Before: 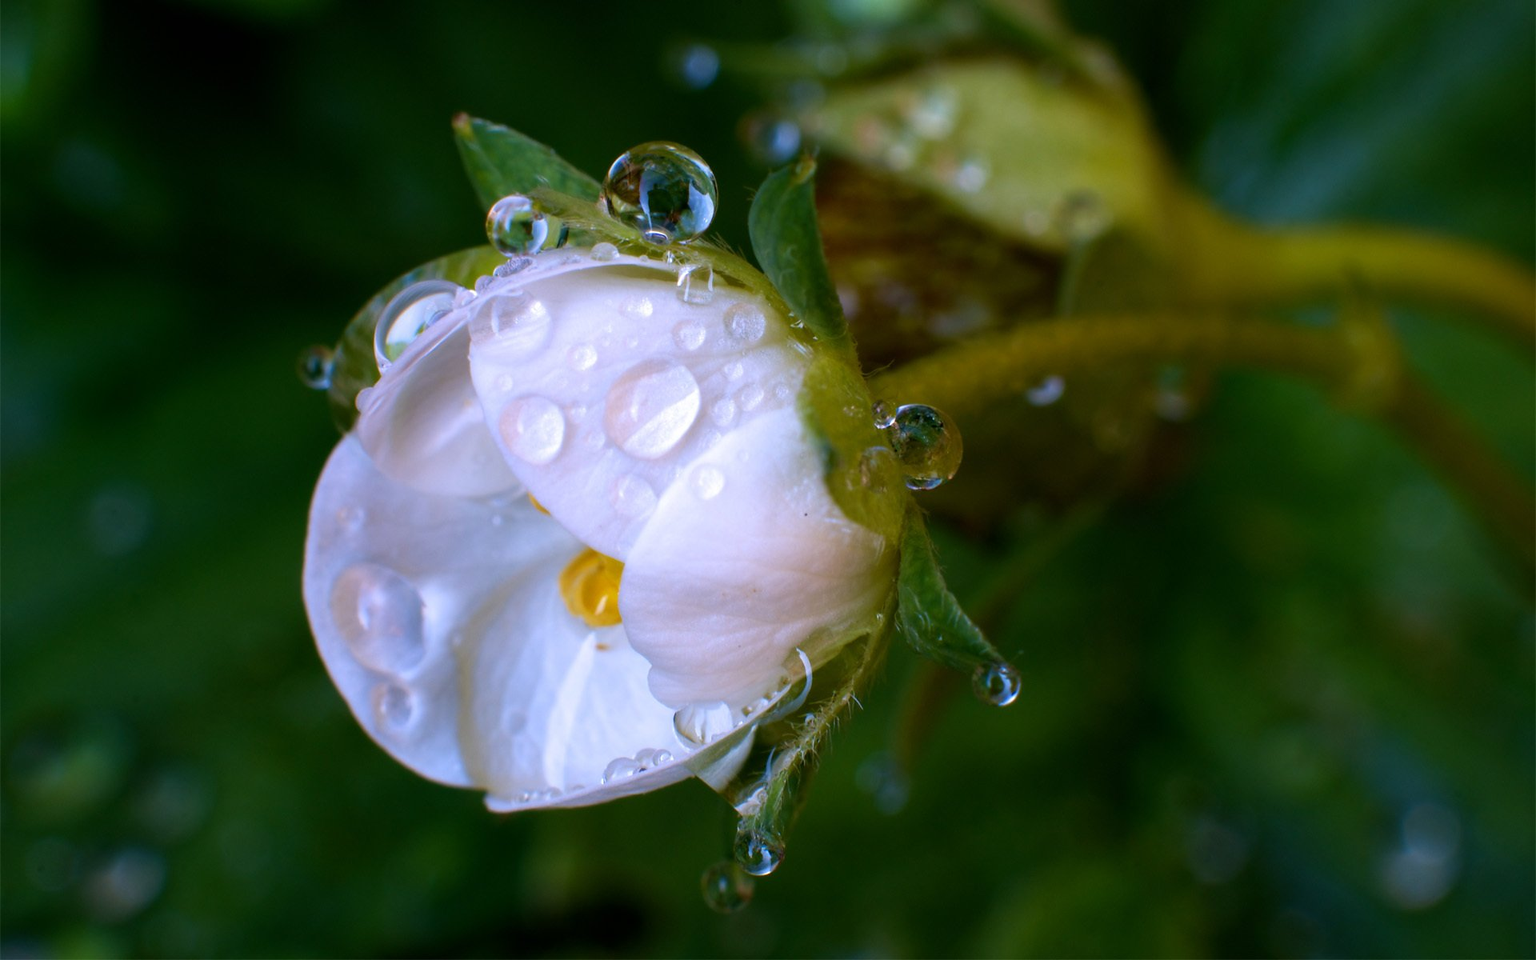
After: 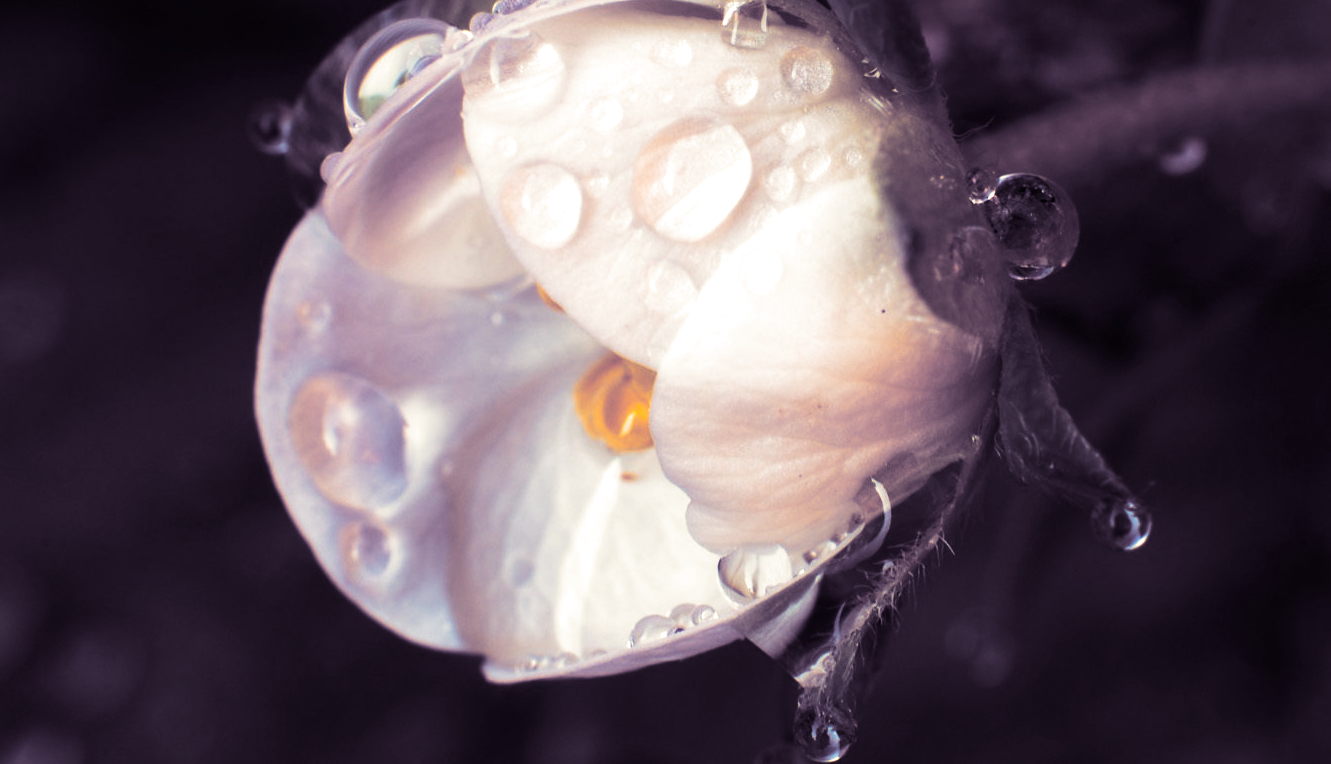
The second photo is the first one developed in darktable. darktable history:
white balance: red 1.138, green 0.996, blue 0.812
tone equalizer: -8 EV -0.417 EV, -7 EV -0.389 EV, -6 EV -0.333 EV, -5 EV -0.222 EV, -3 EV 0.222 EV, -2 EV 0.333 EV, -1 EV 0.389 EV, +0 EV 0.417 EV, edges refinement/feathering 500, mask exposure compensation -1.57 EV, preserve details no
split-toning: shadows › hue 266.4°, shadows › saturation 0.4, highlights › hue 61.2°, highlights › saturation 0.3, compress 0%
crop: left 6.488%, top 27.668%, right 24.183%, bottom 8.656%
